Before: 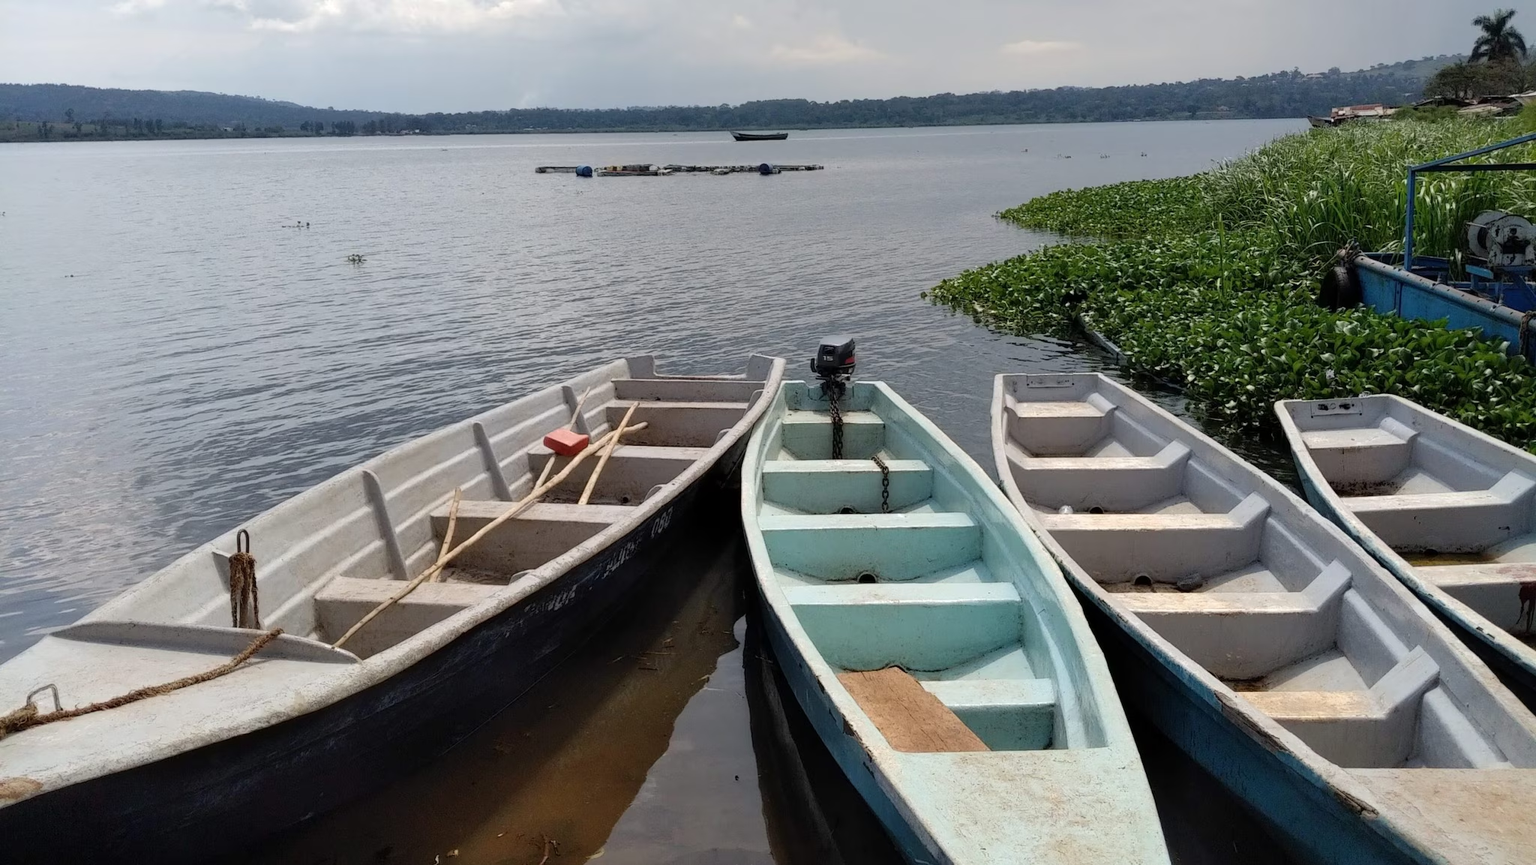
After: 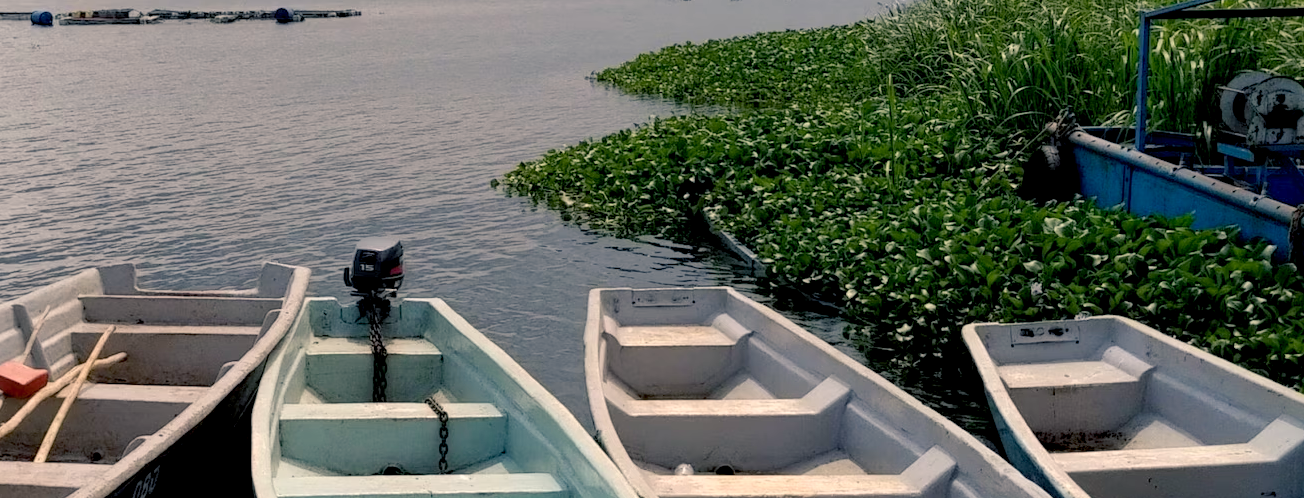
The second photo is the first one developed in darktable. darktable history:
exposure: black level correction 0.01, exposure 0.011 EV, compensate highlight preservation false
crop: left 36.005%, top 18.293%, right 0.31%, bottom 38.444%
color balance rgb: shadows lift › chroma 5.41%, shadows lift › hue 240°, highlights gain › chroma 3.74%, highlights gain › hue 60°, saturation formula JzAzBz (2021)
